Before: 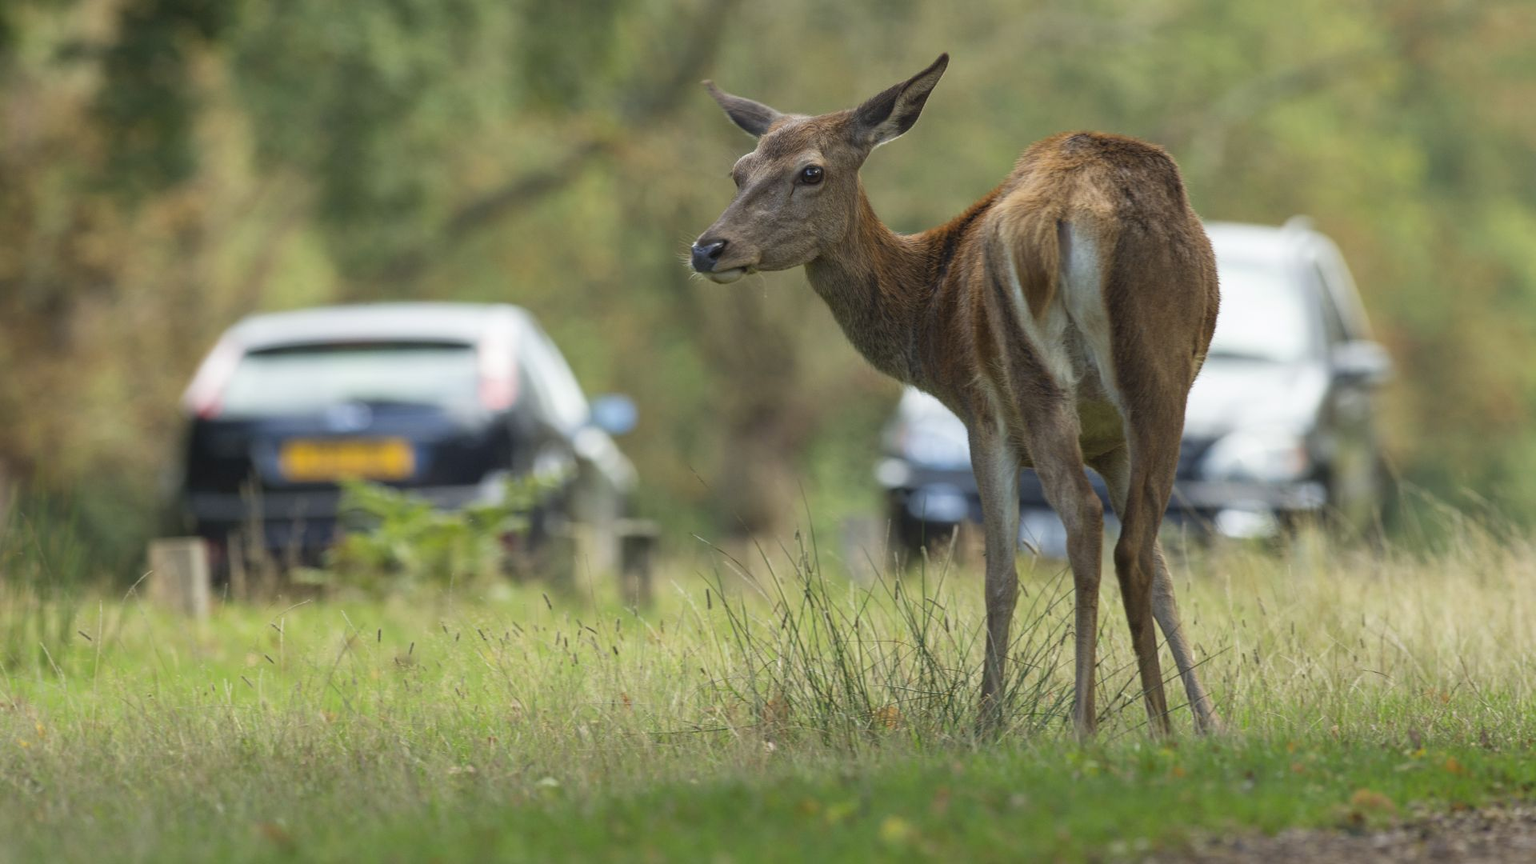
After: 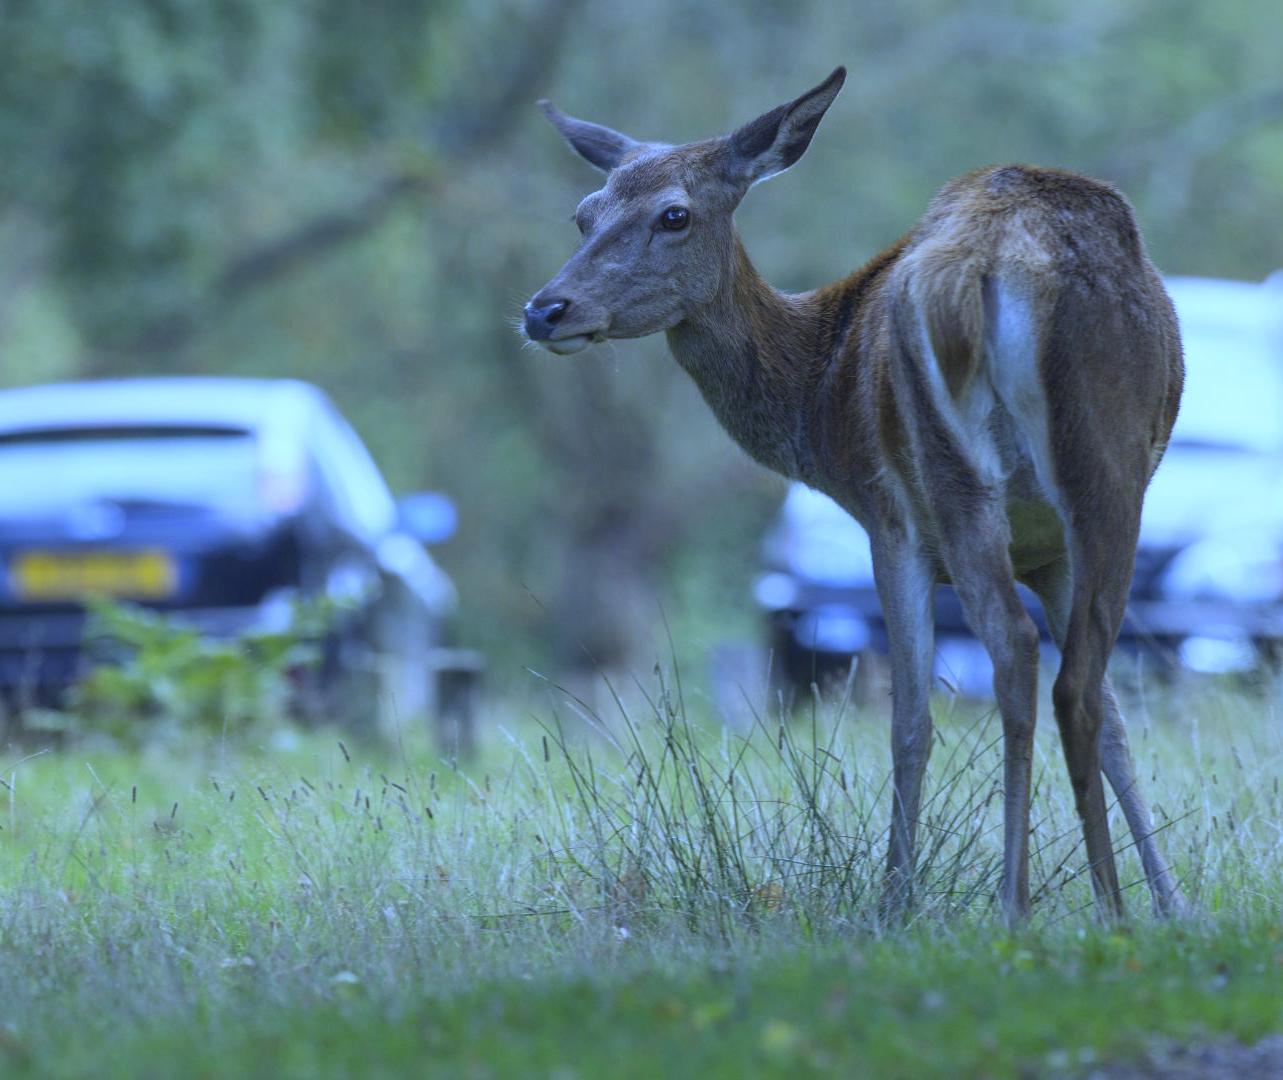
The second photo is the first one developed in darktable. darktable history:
crop and rotate: left 17.732%, right 15.423%
white balance: red 0.766, blue 1.537
